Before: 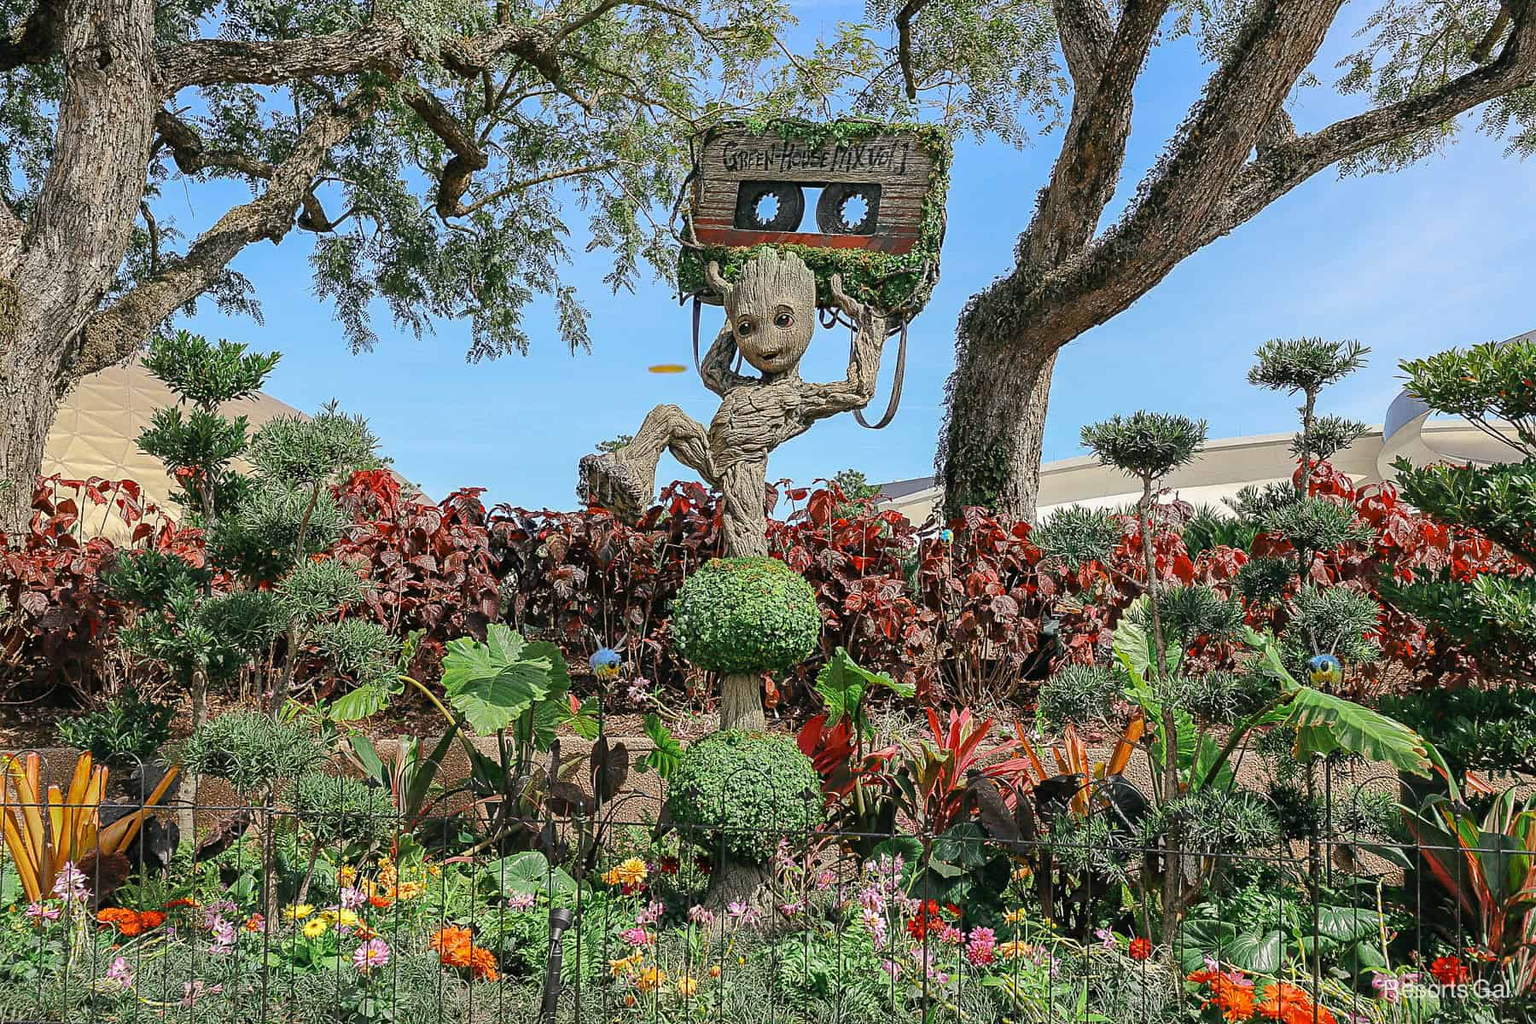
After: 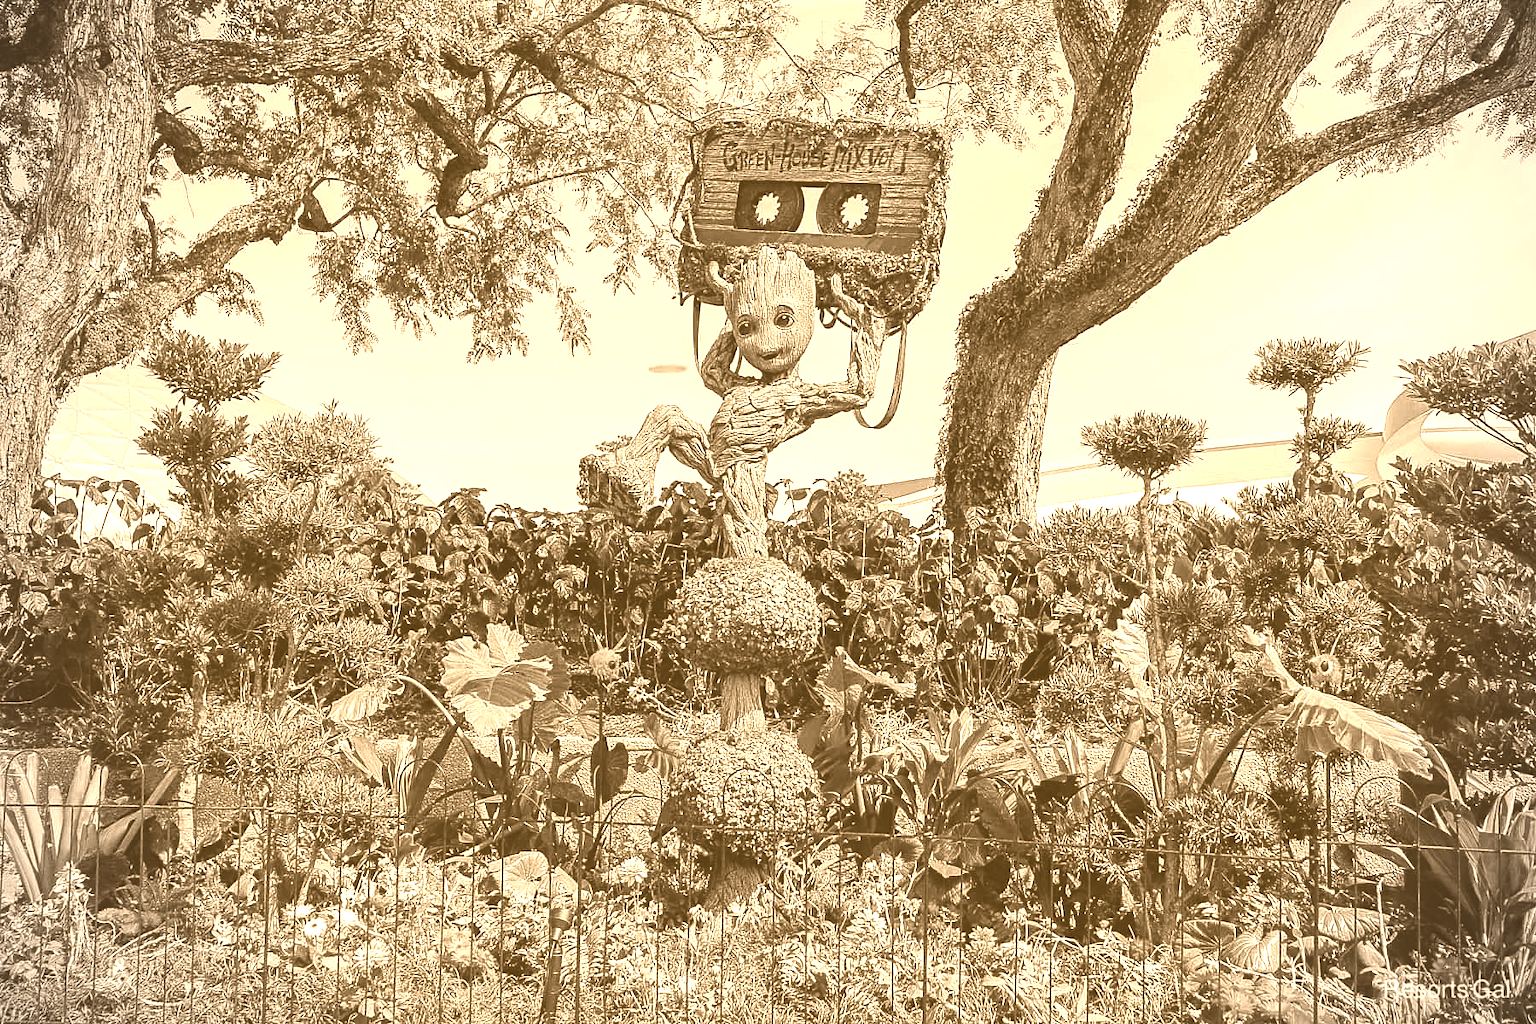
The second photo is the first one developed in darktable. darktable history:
color balance rgb: perceptual saturation grading › global saturation 20%, global vibrance 20%
vignetting: fall-off radius 60.92%
contrast brightness saturation: contrast 0.15, brightness -0.01, saturation 0.1
colorize: hue 28.8°, source mix 100%
